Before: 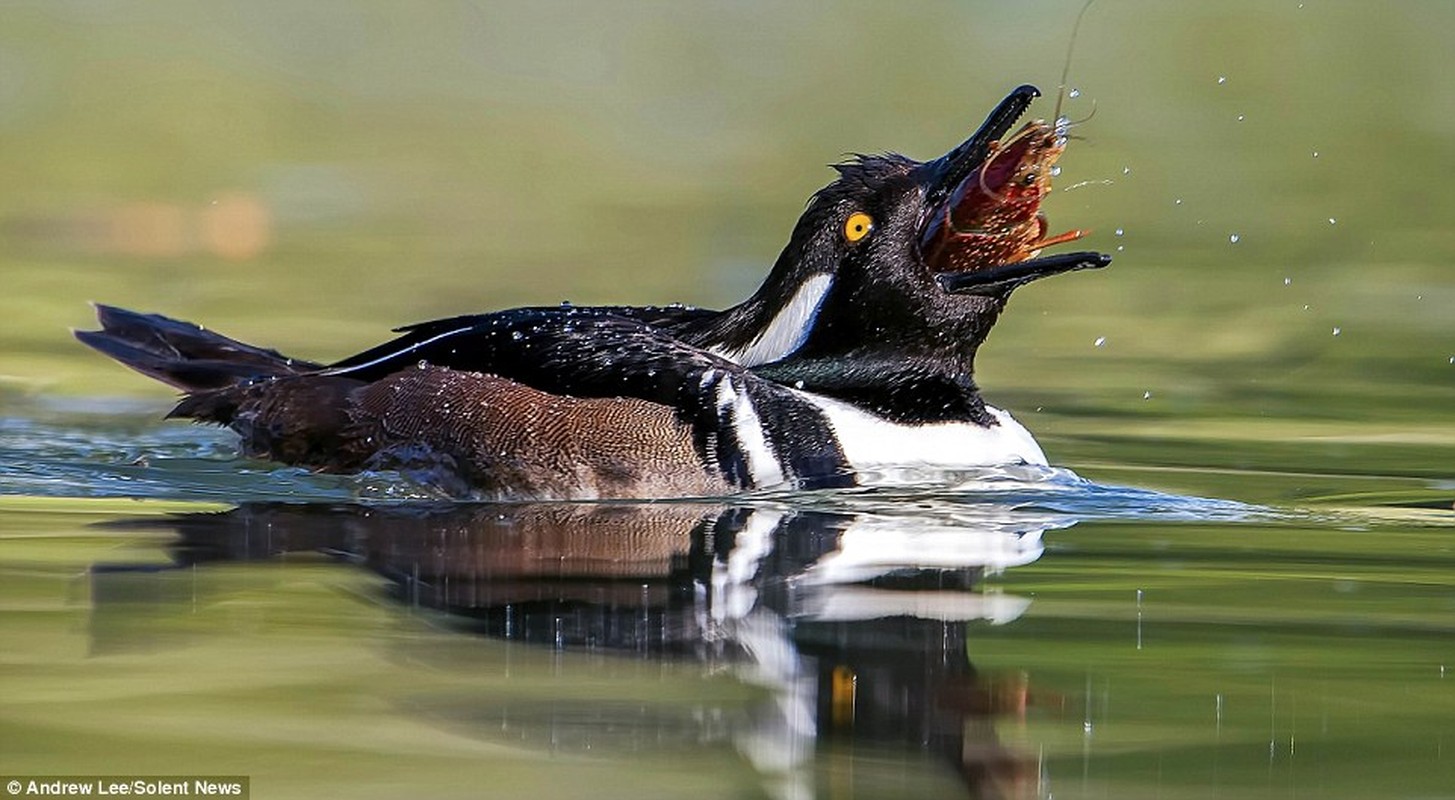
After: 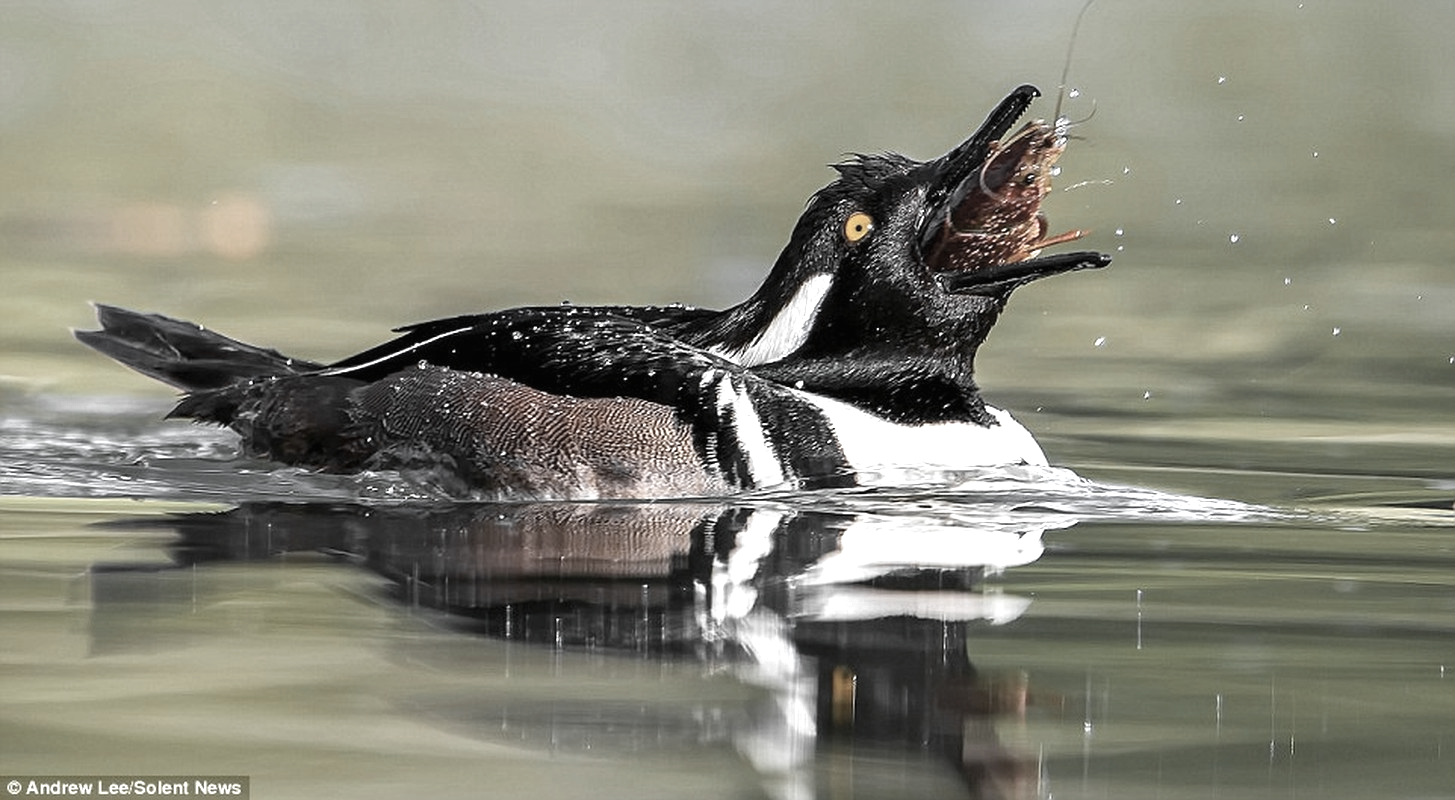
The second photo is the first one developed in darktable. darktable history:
color zones: curves: ch0 [(0, 0.613) (0.01, 0.613) (0.245, 0.448) (0.498, 0.529) (0.642, 0.665) (0.879, 0.777) (0.99, 0.613)]; ch1 [(0, 0.035) (0.121, 0.189) (0.259, 0.197) (0.415, 0.061) (0.589, 0.022) (0.732, 0.022) (0.857, 0.026) (0.991, 0.053)]
contrast brightness saturation: contrast -0.017, brightness -0.011, saturation 0.027
exposure: exposure 0.561 EV, compensate highlight preservation false
